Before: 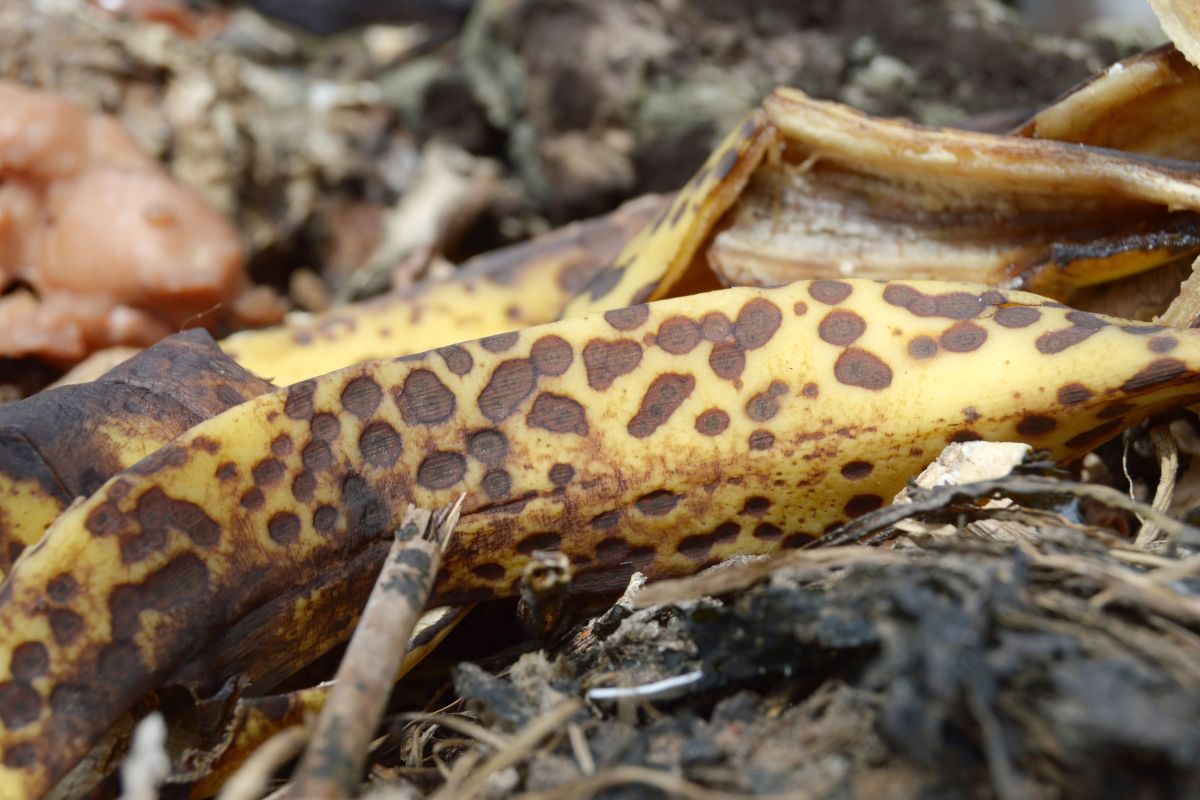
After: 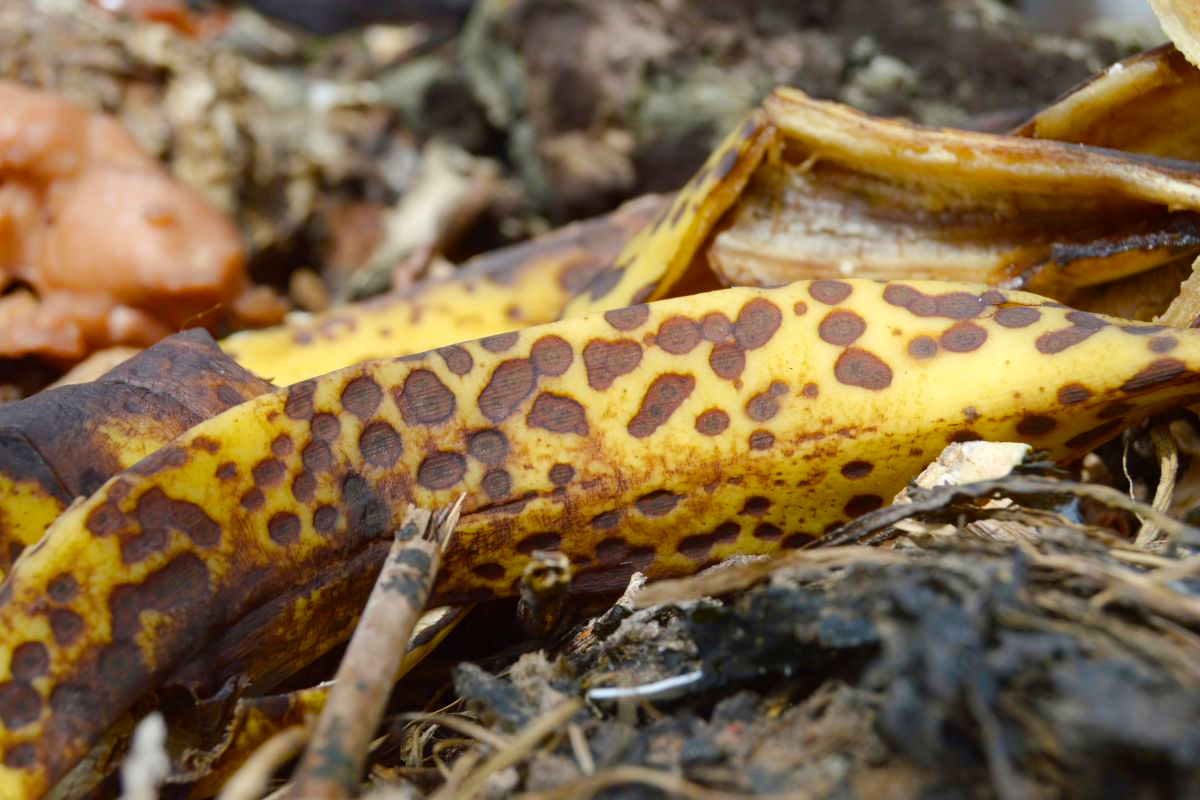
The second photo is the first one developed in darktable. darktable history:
color balance rgb: linear chroma grading › shadows 19.891%, linear chroma grading › highlights 4.544%, linear chroma grading › mid-tones 9.762%, perceptual saturation grading › global saturation 25.896%
